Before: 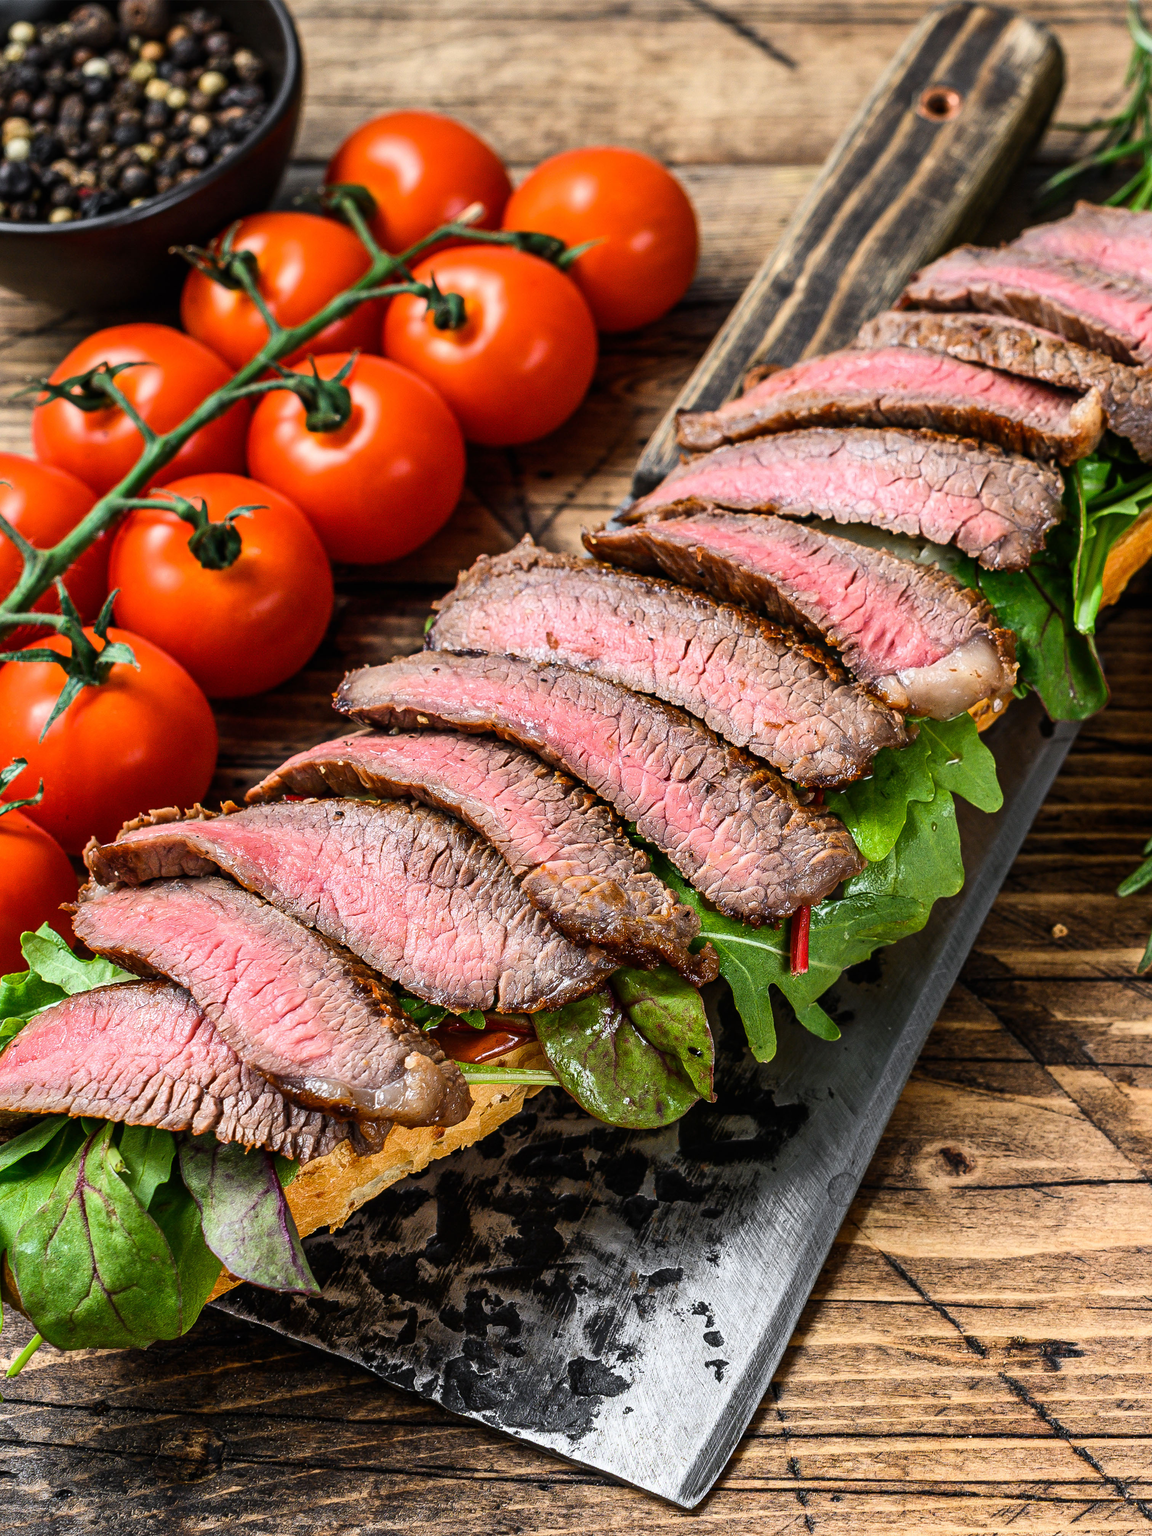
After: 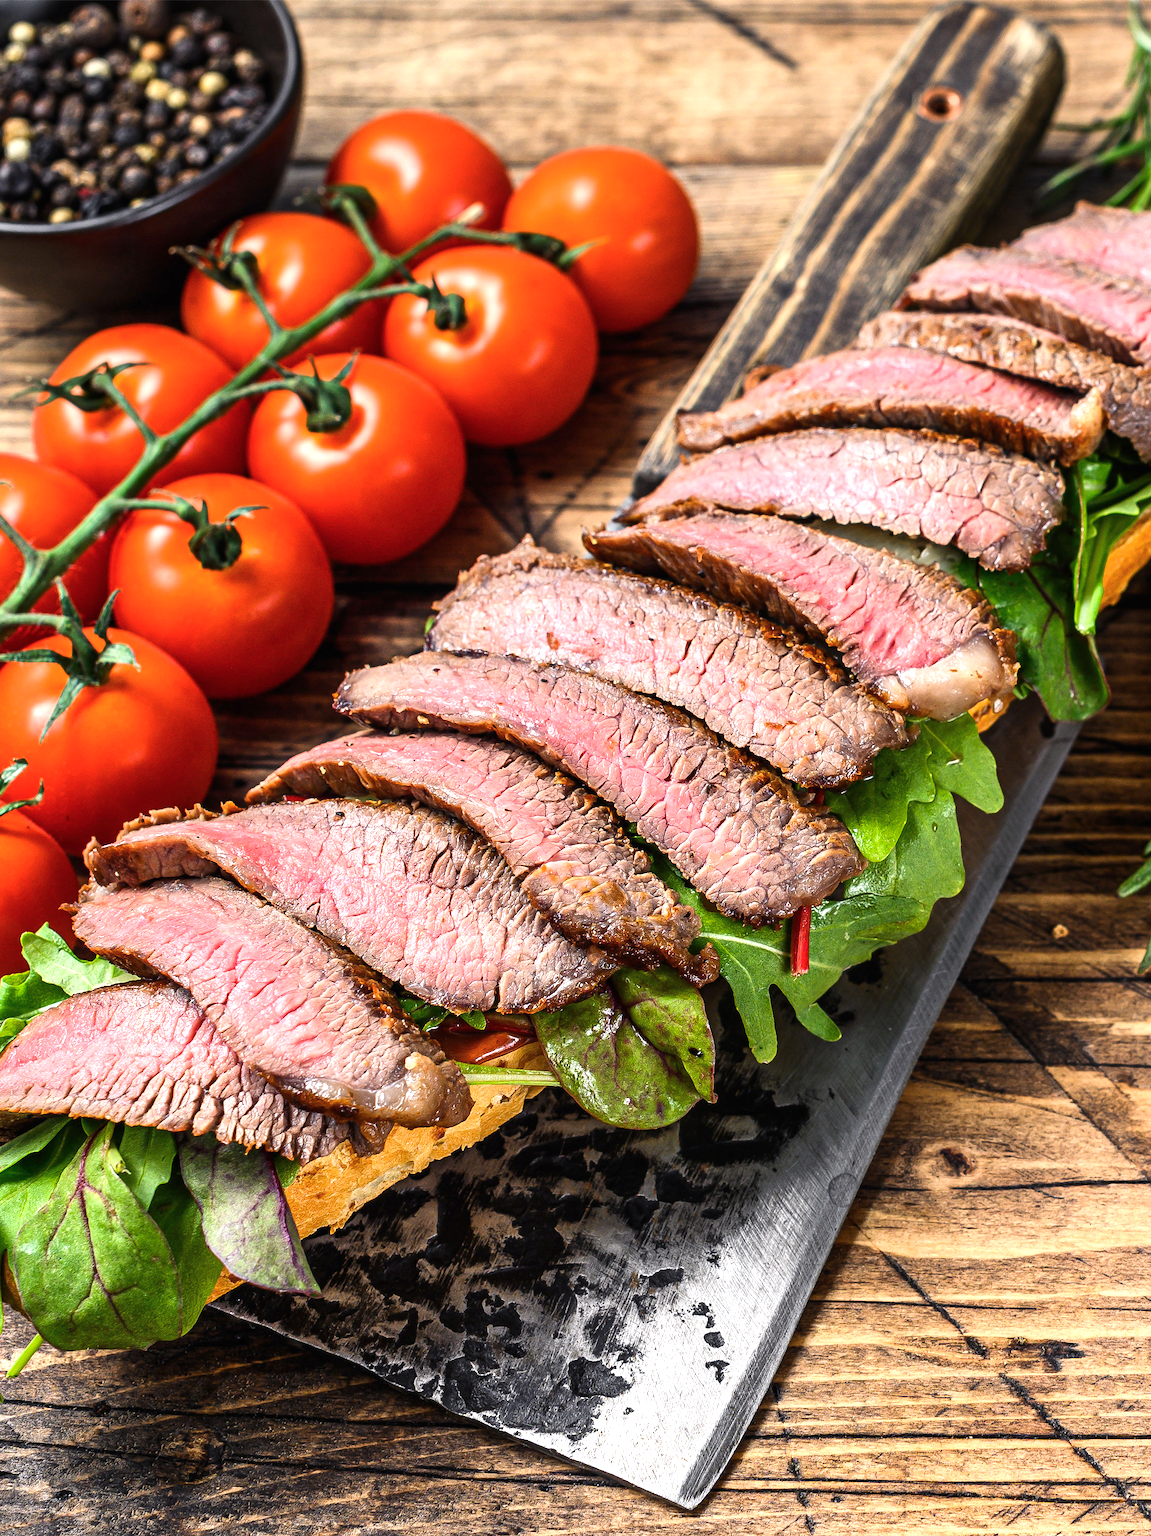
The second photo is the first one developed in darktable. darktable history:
color balance rgb: shadows lift › chroma 2.992%, shadows lift › hue 281.03°, highlights gain › chroma 1.052%, highlights gain › hue 60.19°, perceptual saturation grading › global saturation 0.704%
exposure: black level correction 0, exposure 0.5 EV, compensate exposure bias true, compensate highlight preservation false
